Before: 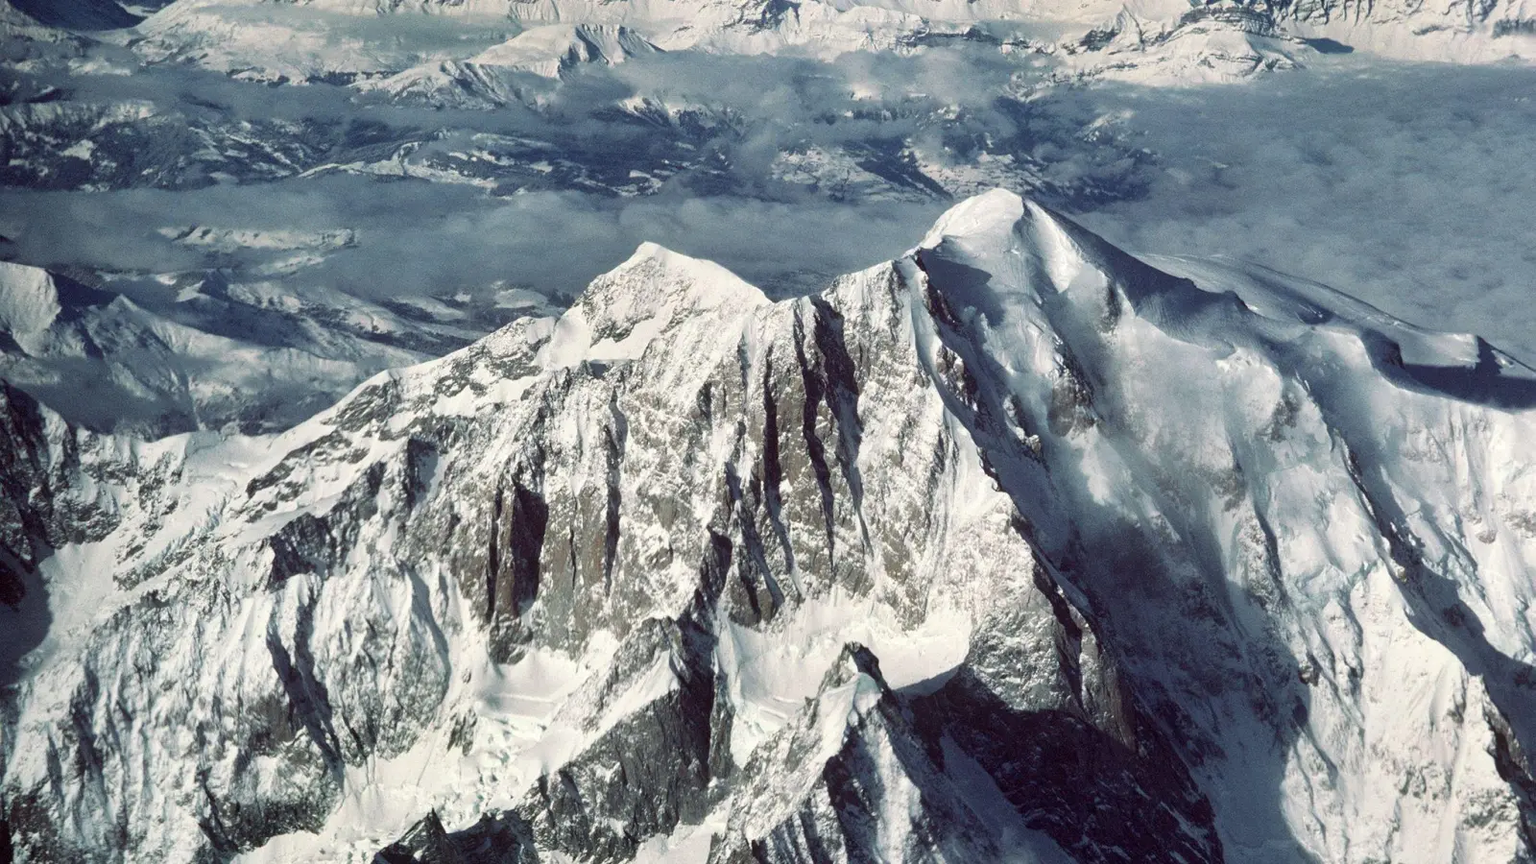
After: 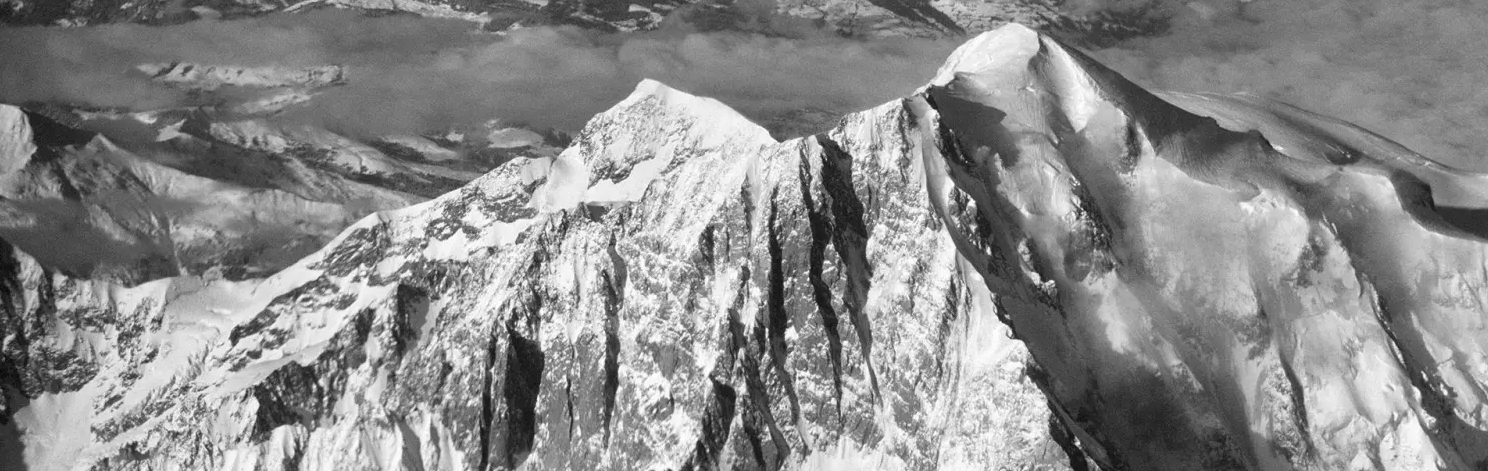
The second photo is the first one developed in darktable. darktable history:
crop: left 1.744%, top 19.225%, right 5.069%, bottom 28.357%
monochrome: on, module defaults
